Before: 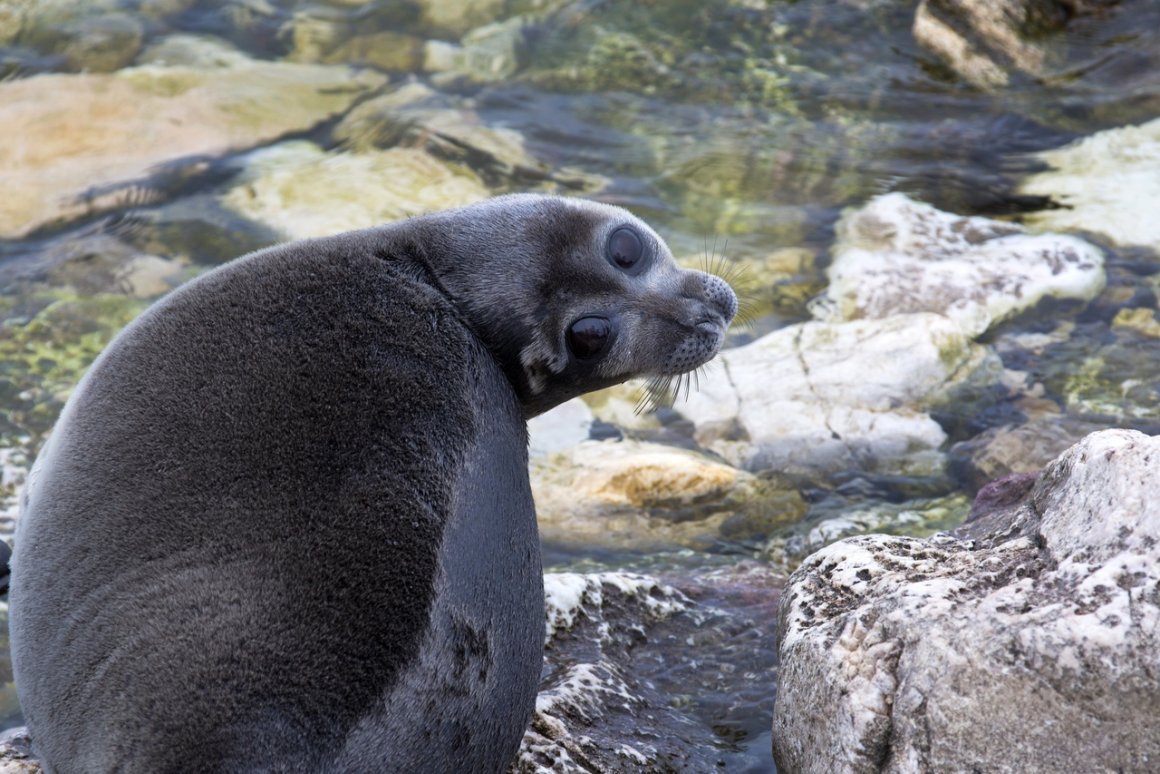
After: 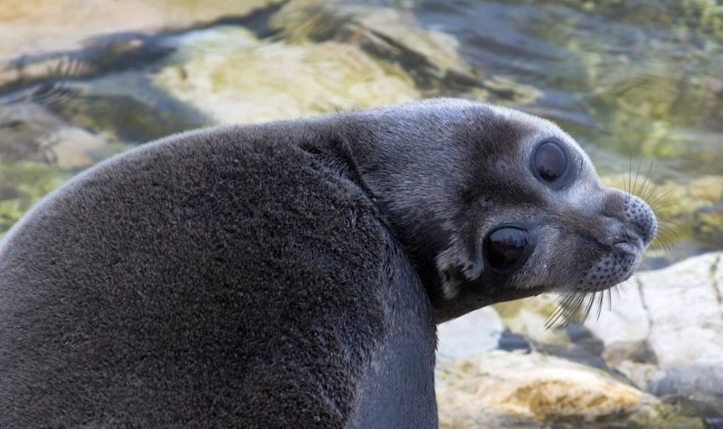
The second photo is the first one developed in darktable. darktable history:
crop and rotate: angle -4.99°, left 2.122%, top 6.945%, right 27.566%, bottom 30.519%
levels: mode automatic
color zones: curves: ch0 [(0.068, 0.464) (0.25, 0.5) (0.48, 0.508) (0.75, 0.536) (0.886, 0.476) (0.967, 0.456)]; ch1 [(0.066, 0.456) (0.25, 0.5) (0.616, 0.508) (0.746, 0.56) (0.934, 0.444)]
